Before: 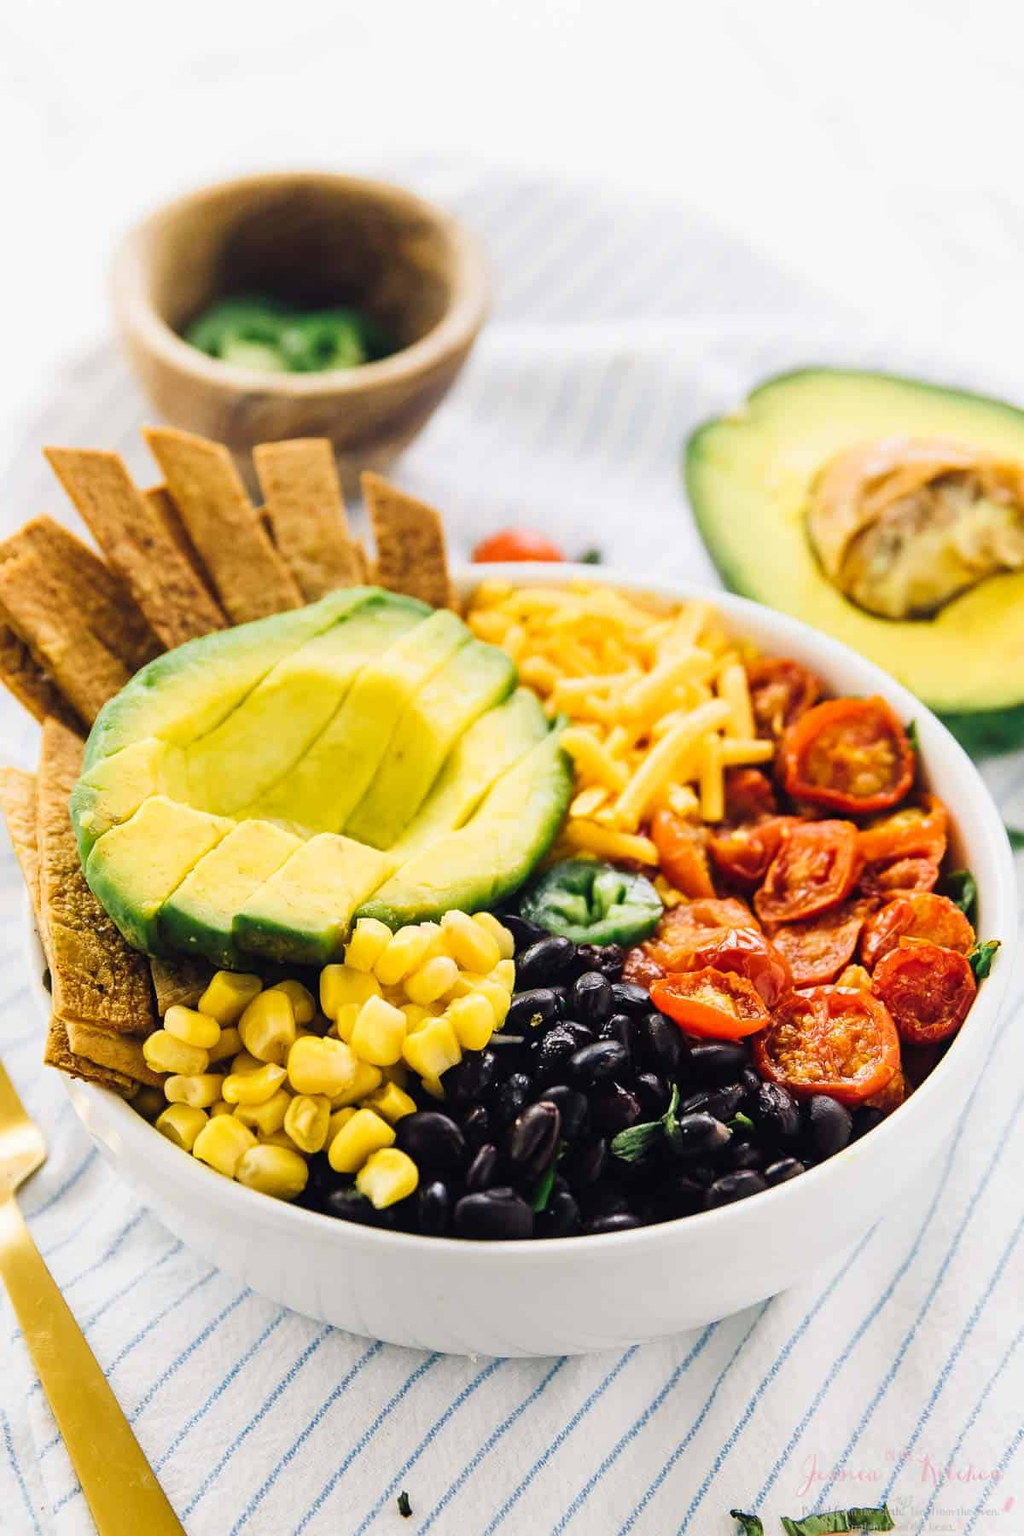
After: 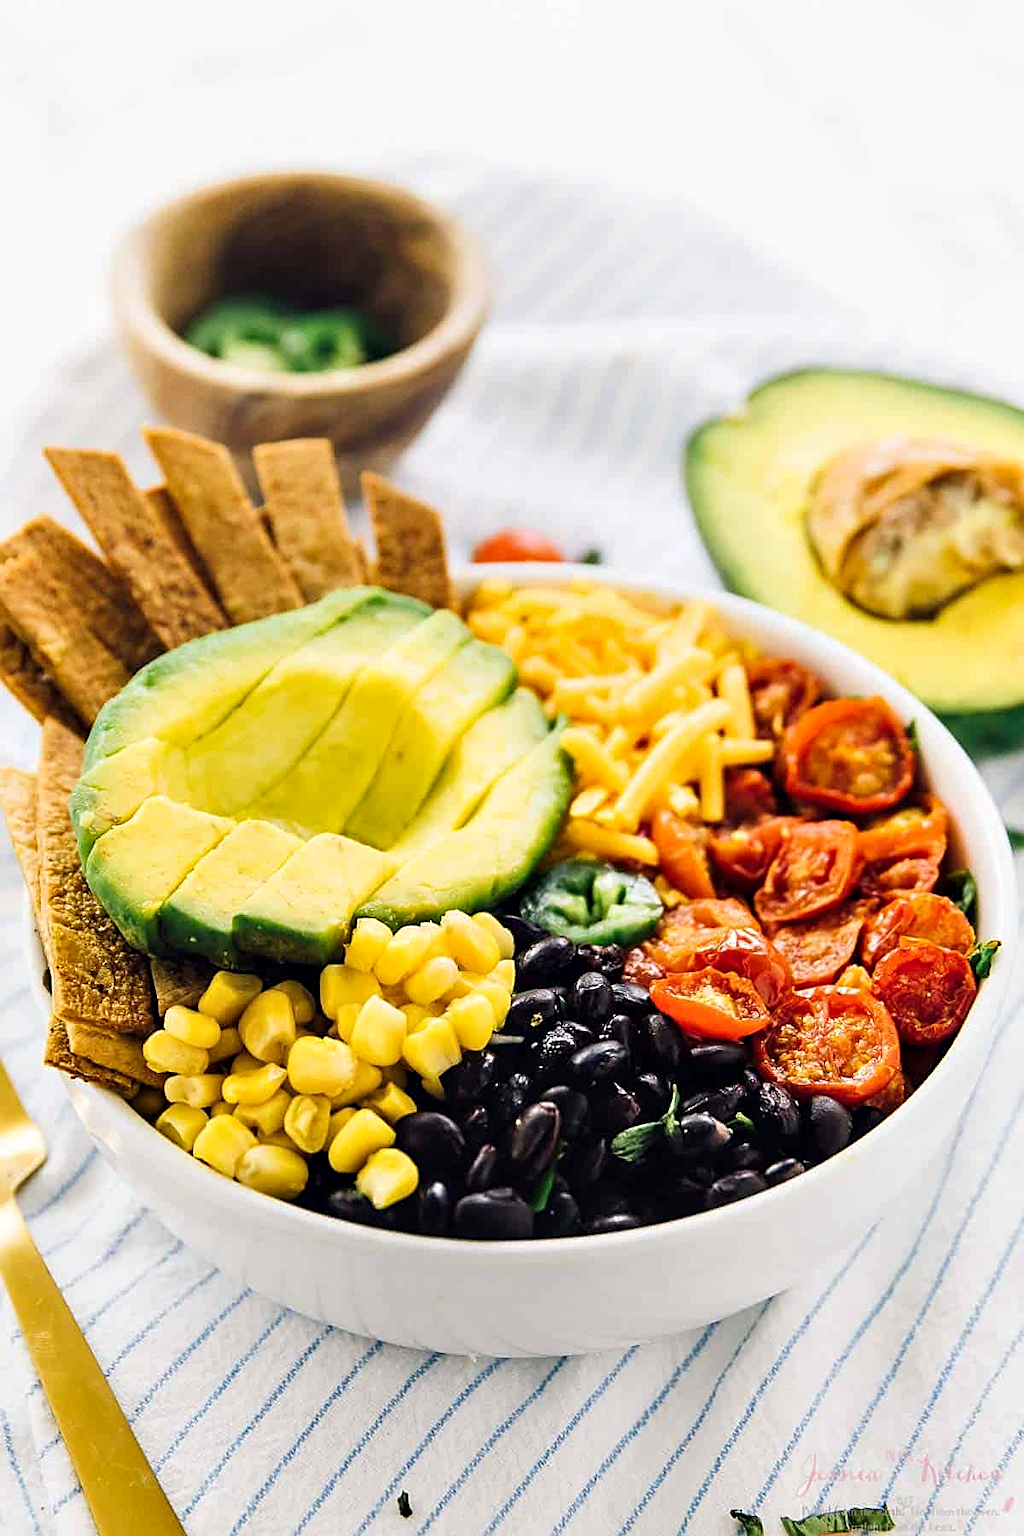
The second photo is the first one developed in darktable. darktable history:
sharpen: on, module defaults
contrast equalizer: octaves 7, y [[0.6 ×6], [0.55 ×6], [0 ×6], [0 ×6], [0 ×6]], mix 0.3
